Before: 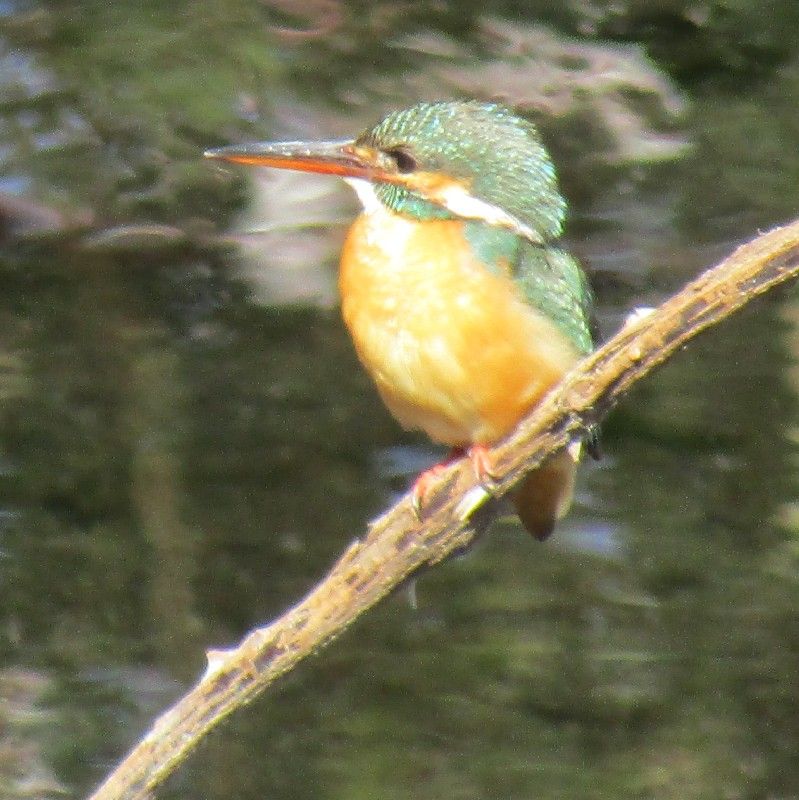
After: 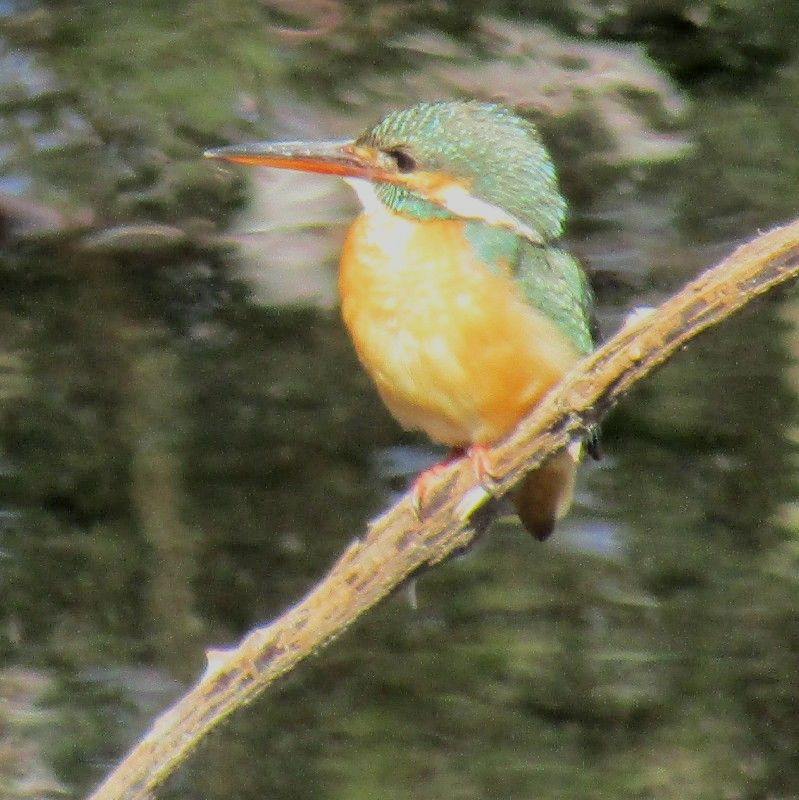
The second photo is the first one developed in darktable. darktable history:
local contrast: highlights 100%, shadows 100%, detail 120%, midtone range 0.2
filmic rgb: black relative exposure -7.15 EV, white relative exposure 5.36 EV, hardness 3.02, color science v6 (2022)
